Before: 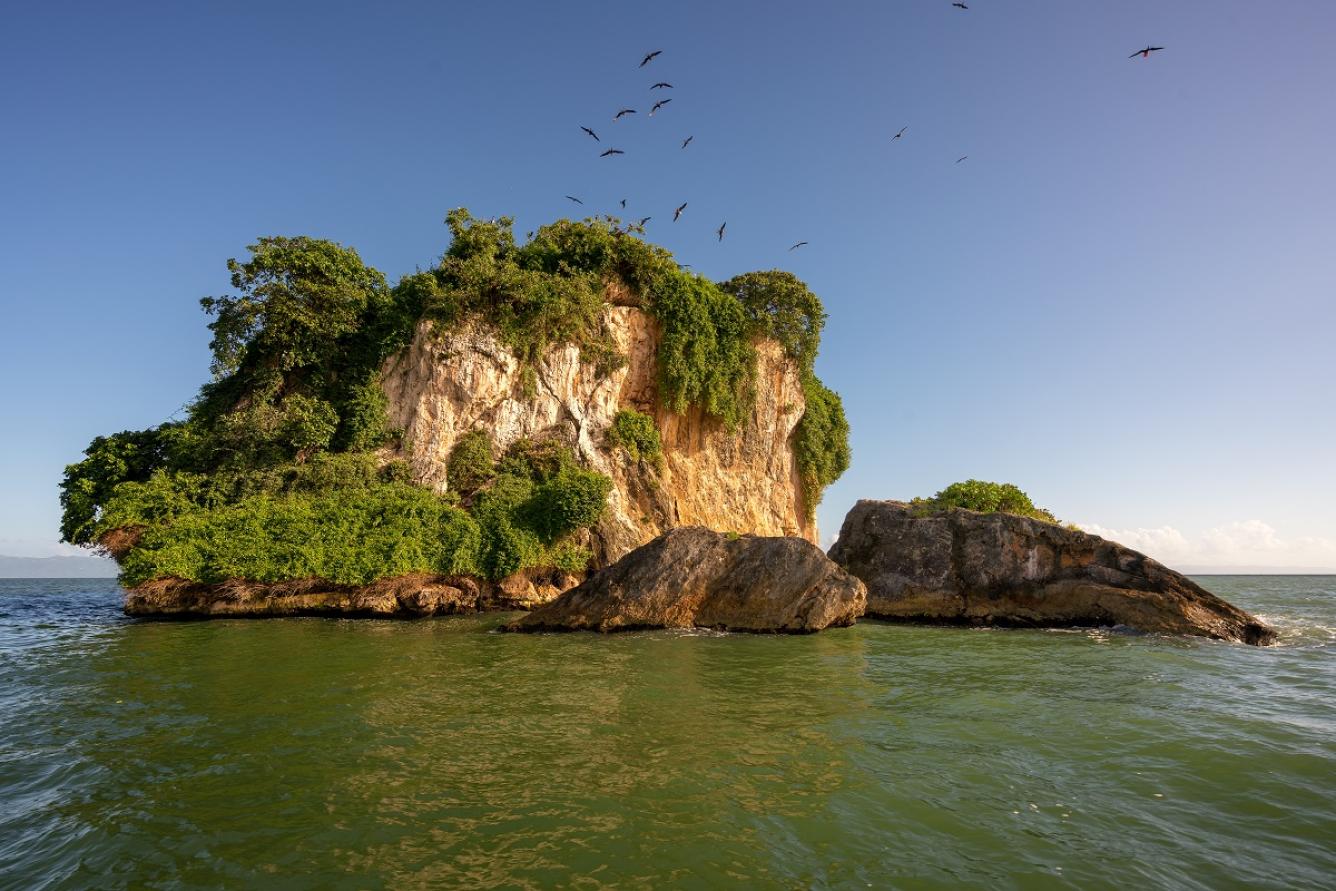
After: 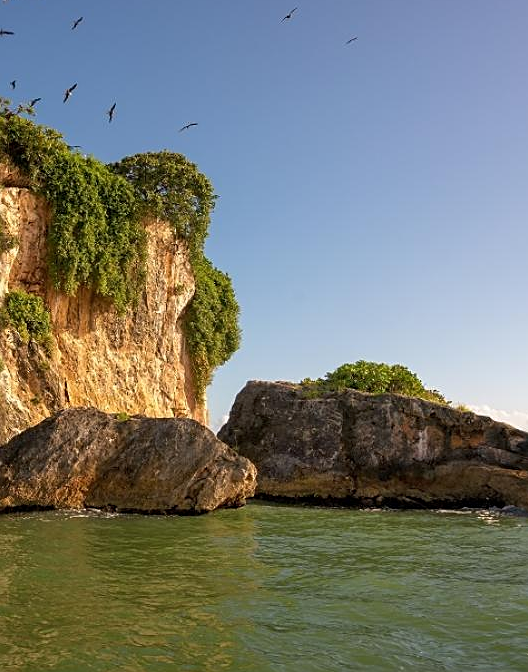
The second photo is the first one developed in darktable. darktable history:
sharpen: on, module defaults
crop: left 45.721%, top 13.393%, right 14.118%, bottom 10.01%
